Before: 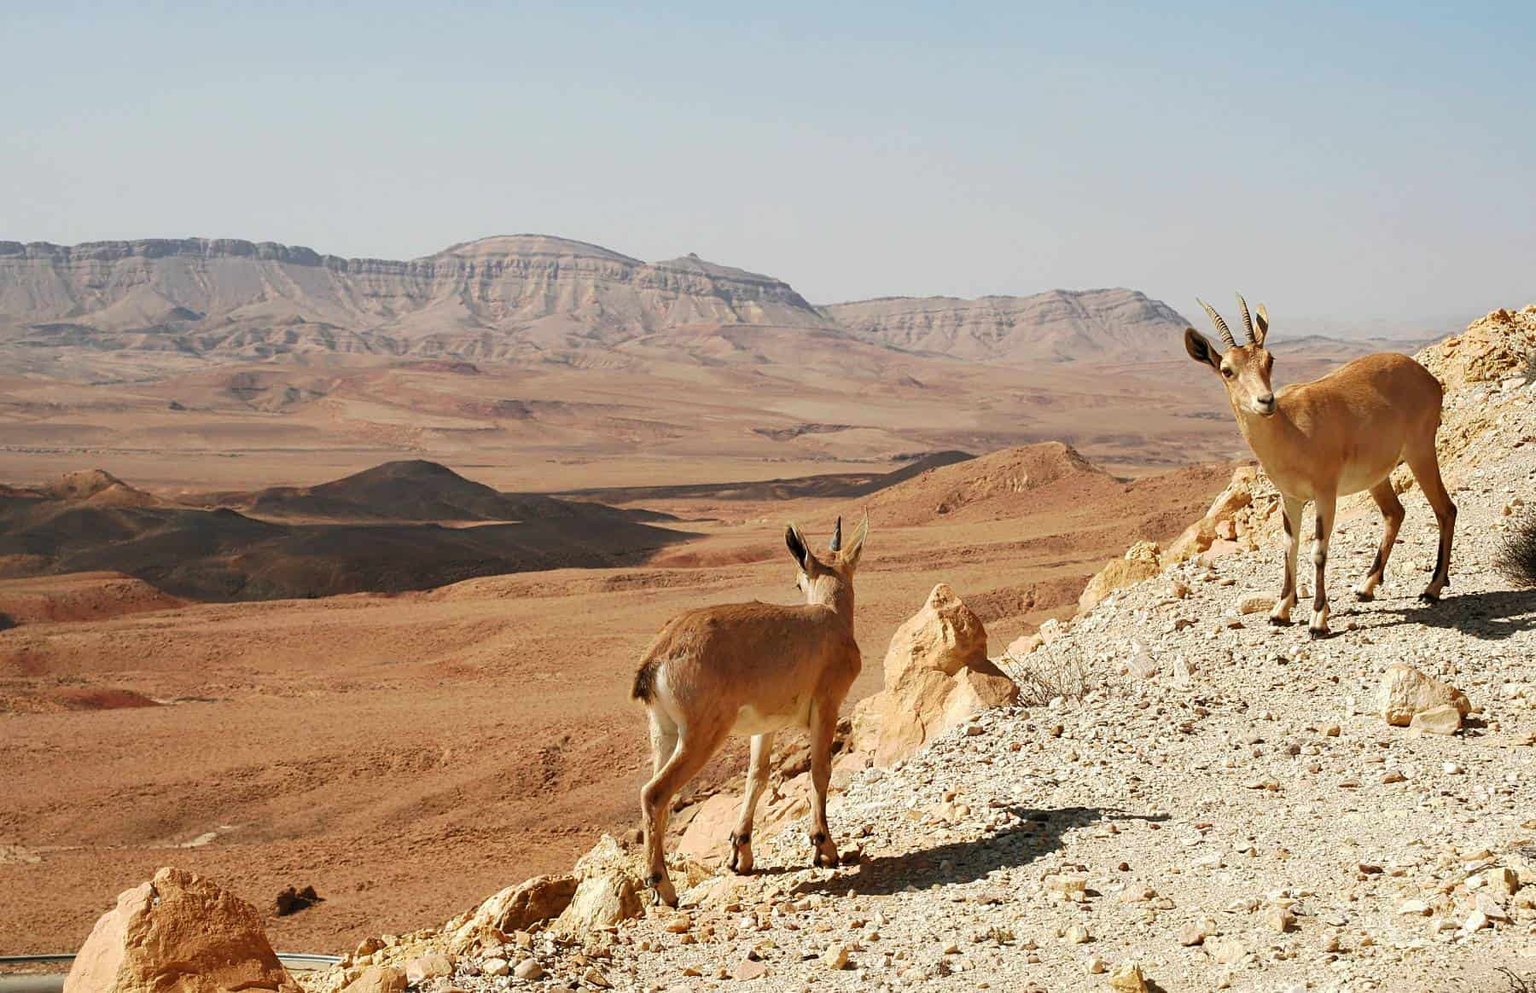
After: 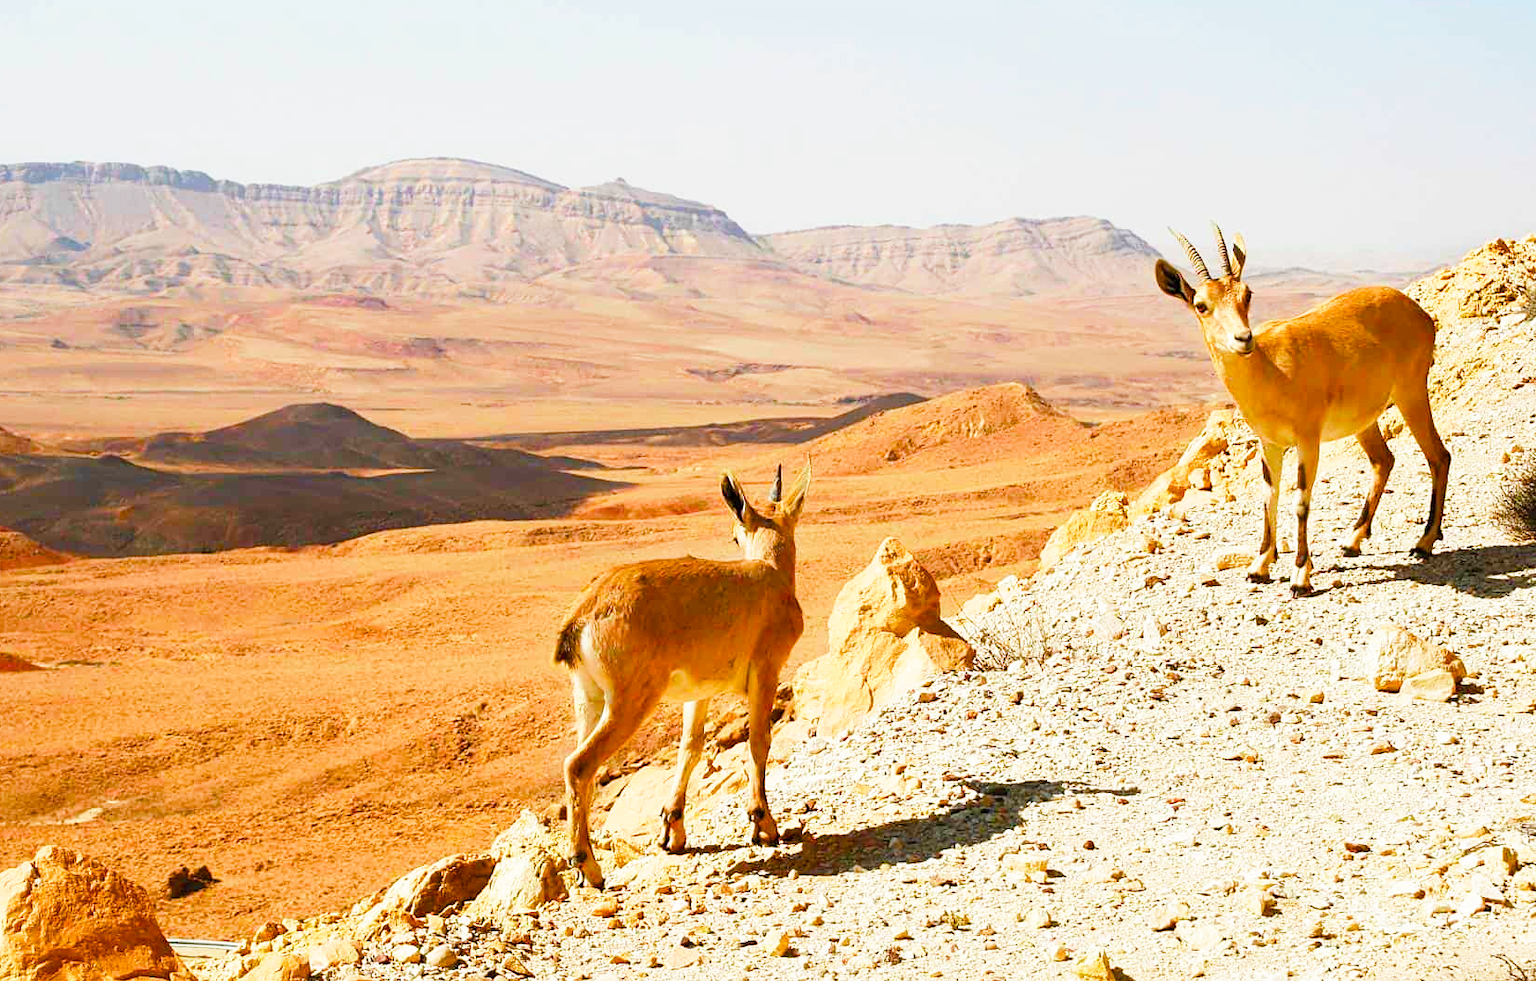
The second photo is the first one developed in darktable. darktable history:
crop and rotate: left 7.986%, top 9.081%
color balance rgb: shadows lift › chroma 1%, shadows lift › hue 27.94°, perceptual saturation grading › global saturation 20%, perceptual saturation grading › highlights -24.876%, perceptual saturation grading › shadows 50.114%, perceptual brilliance grading › mid-tones 10.246%, perceptual brilliance grading › shadows 14.6%, global vibrance 24.305%
base curve: curves: ch0 [(0, 0) (0.557, 0.834) (1, 1)], preserve colors none
